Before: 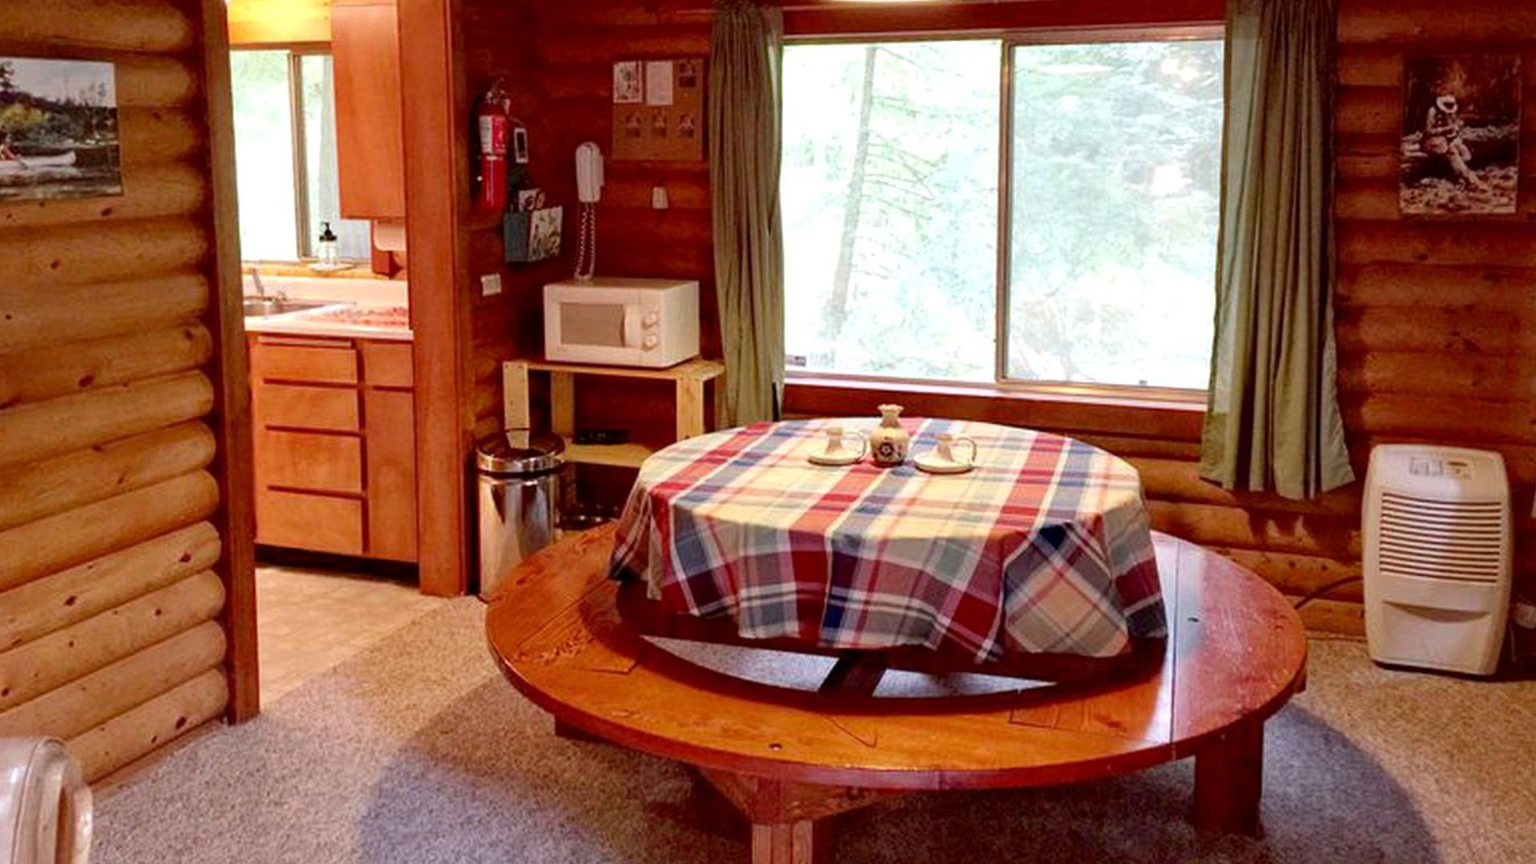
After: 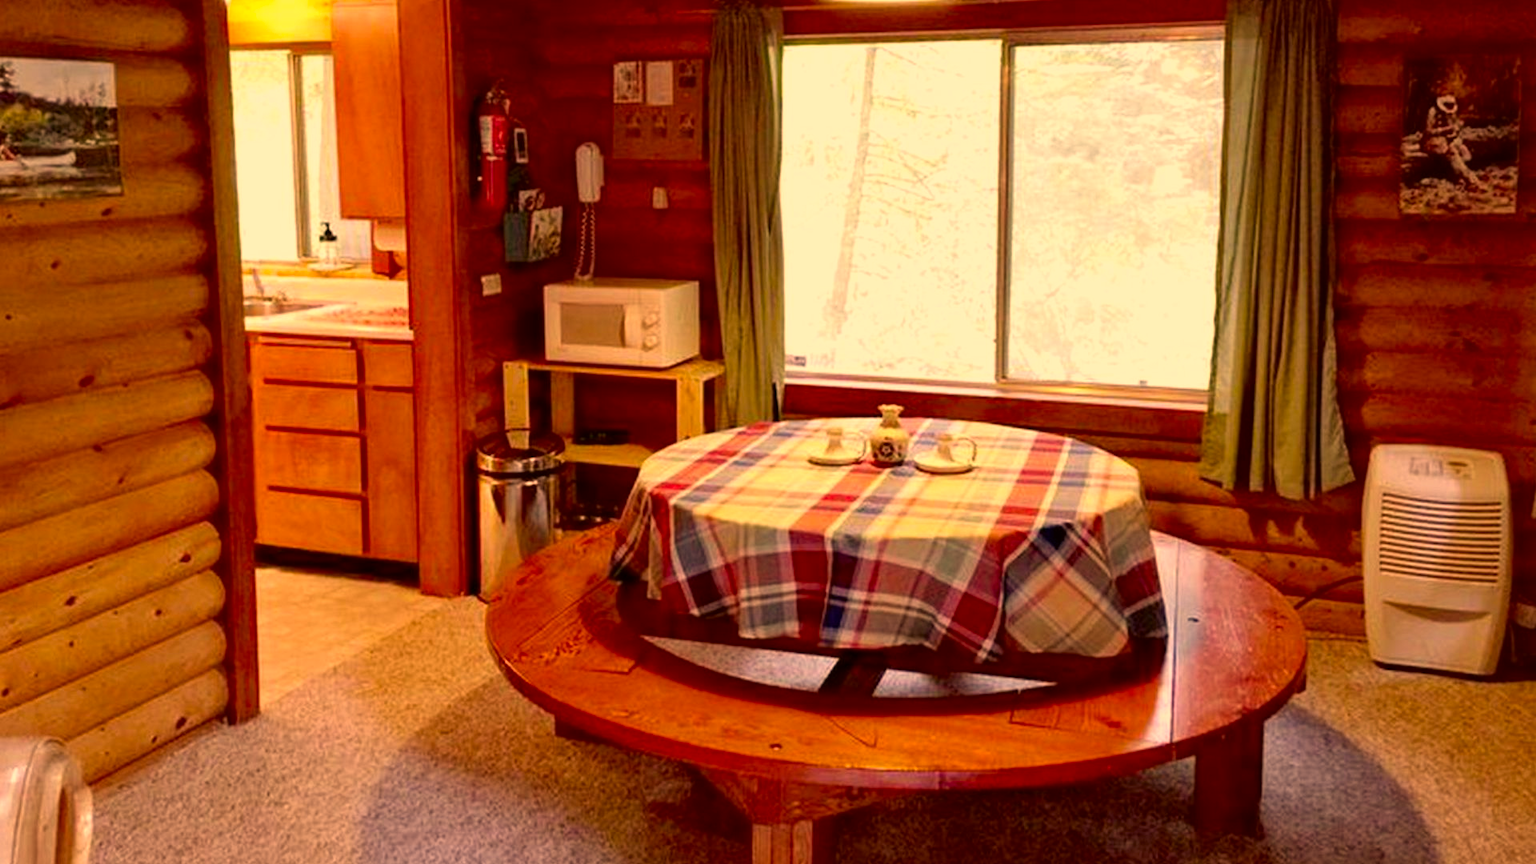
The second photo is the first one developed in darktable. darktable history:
color correction: highlights a* 18.44, highlights b* 36.01, shadows a* 1.06, shadows b* 6.31, saturation 1.05
